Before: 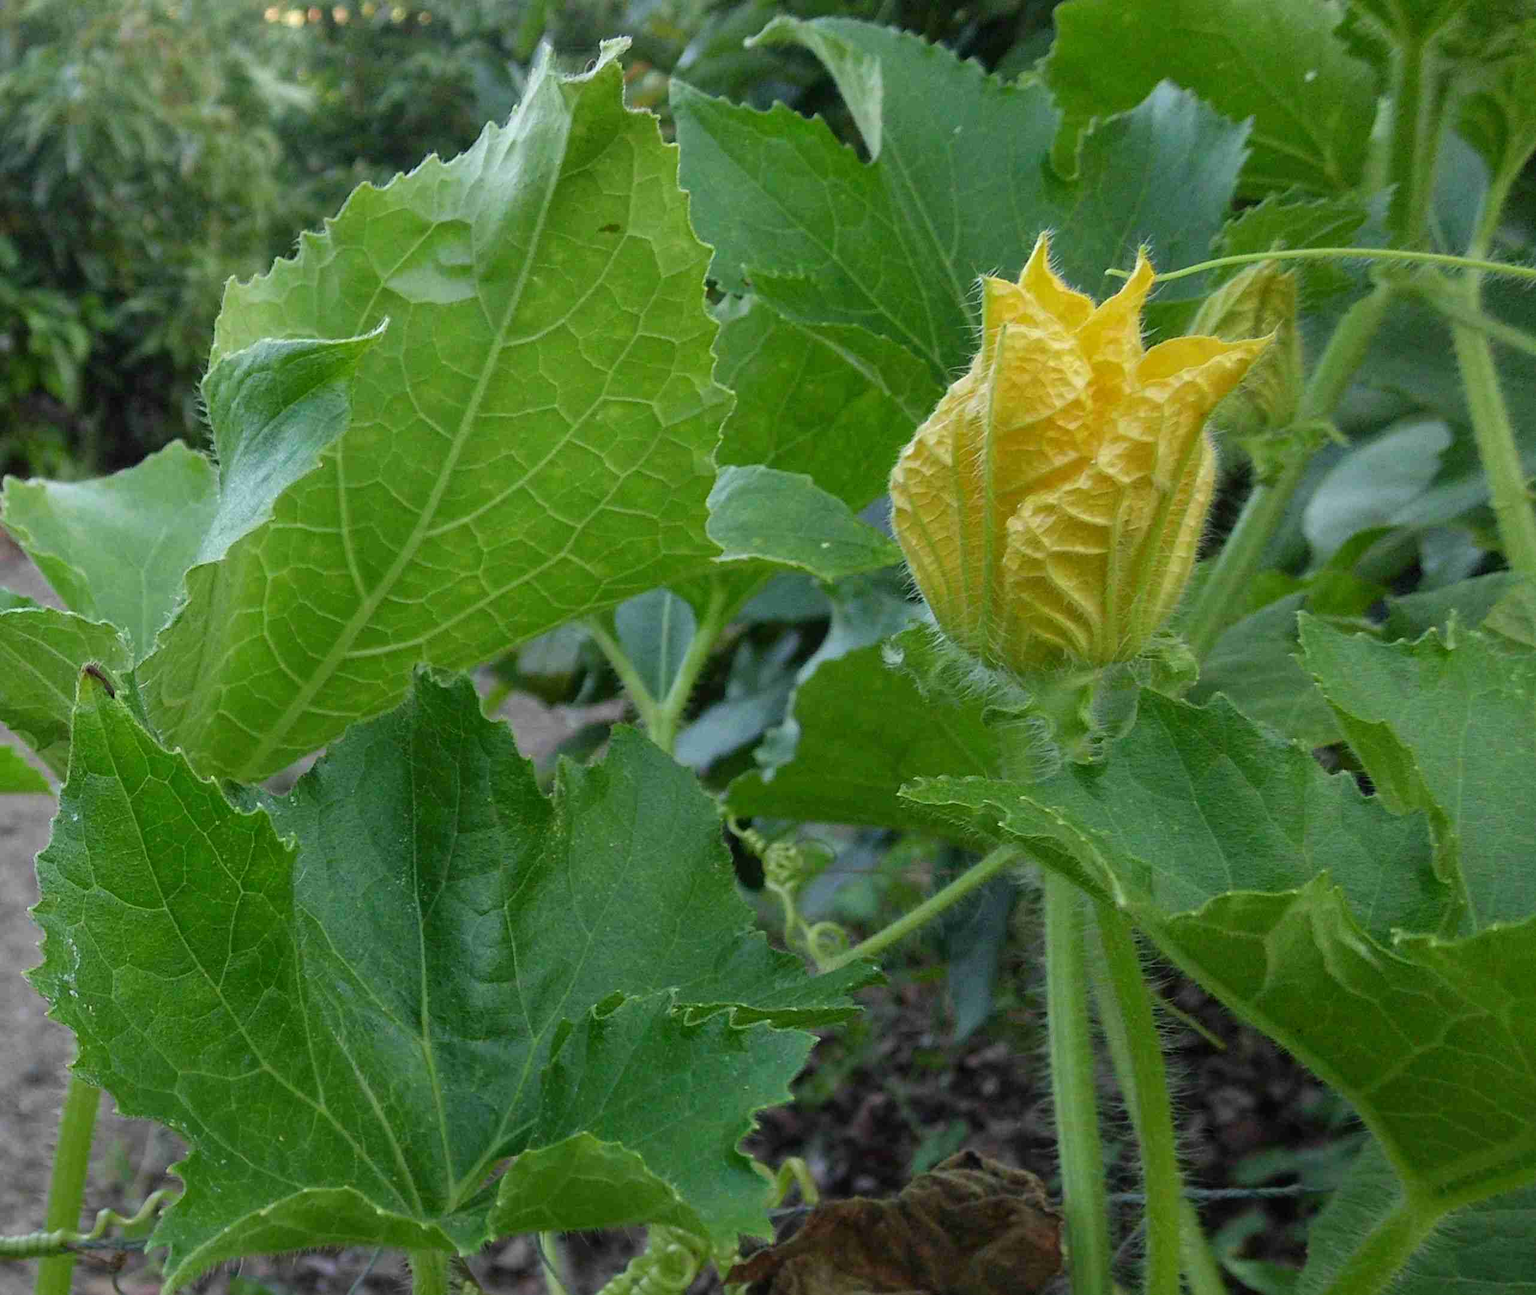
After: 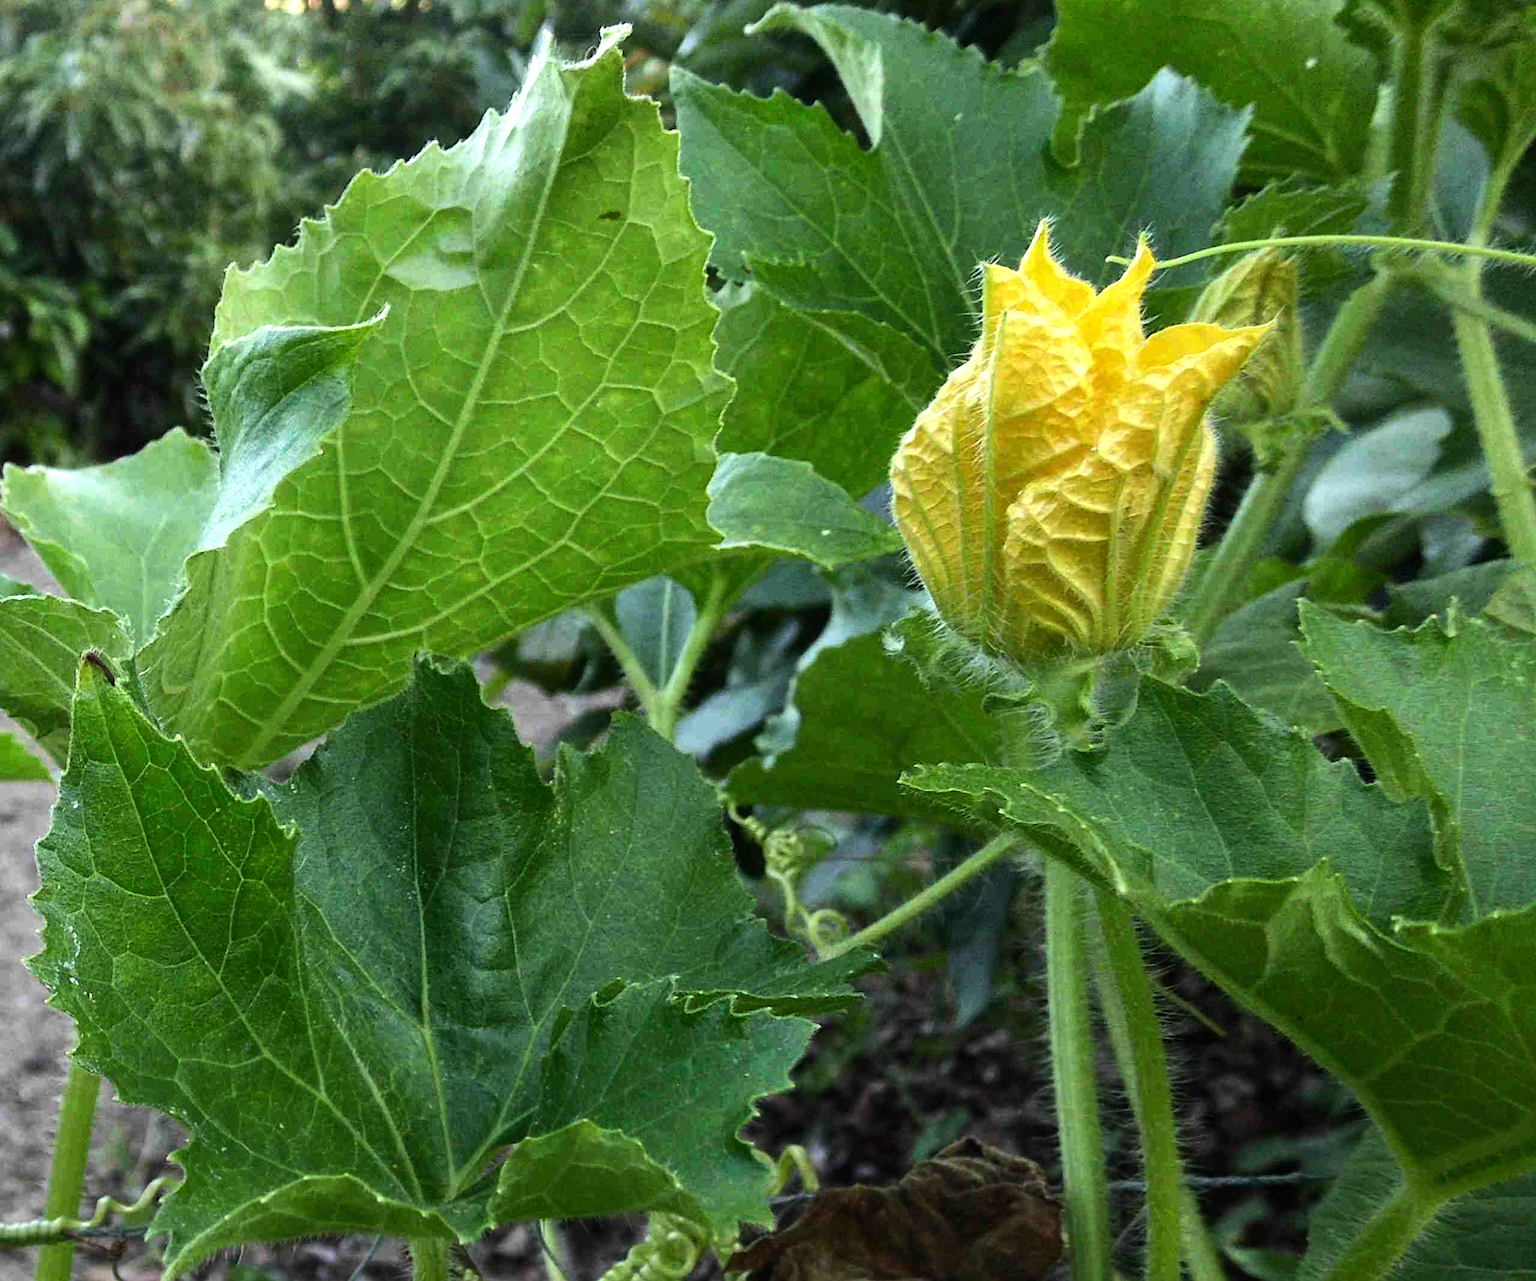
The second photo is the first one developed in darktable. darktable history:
crop: top 1.049%, right 0.001%
tone equalizer: -8 EV -1.08 EV, -7 EV -1.01 EV, -6 EV -0.867 EV, -5 EV -0.578 EV, -3 EV 0.578 EV, -2 EV 0.867 EV, -1 EV 1.01 EV, +0 EV 1.08 EV, edges refinement/feathering 500, mask exposure compensation -1.57 EV, preserve details no
